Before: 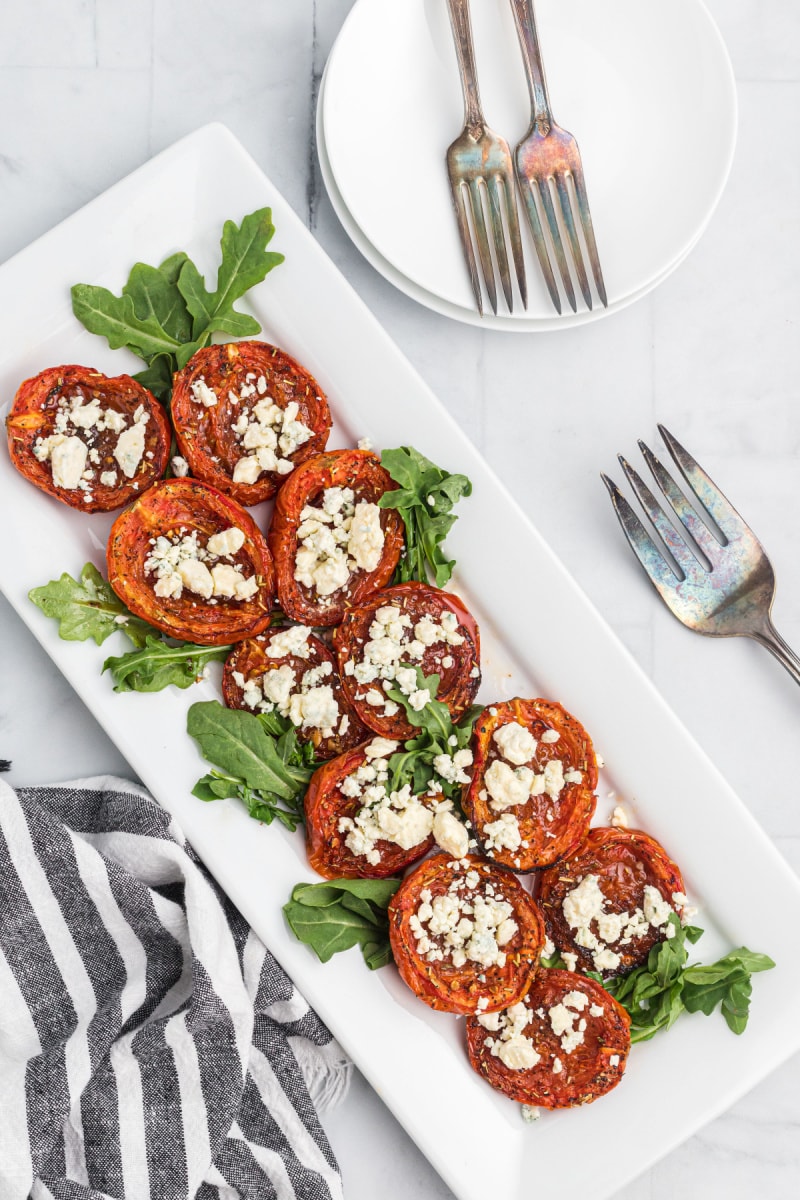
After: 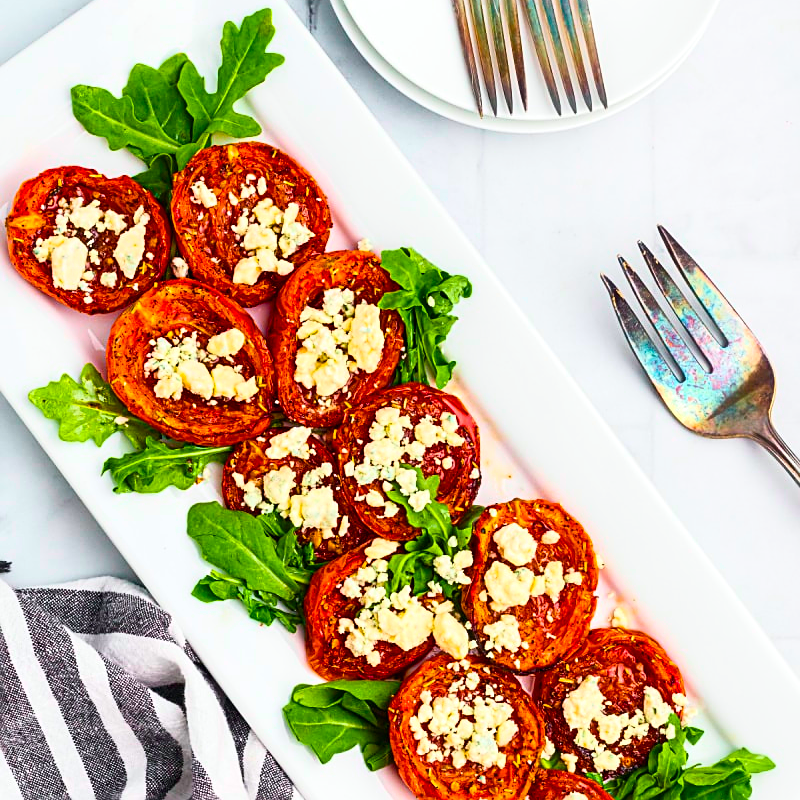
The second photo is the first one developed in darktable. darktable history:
sharpen: on, module defaults
exposure: compensate highlight preservation false
tone curve: curves: ch0 [(0, 0.01) (0.037, 0.032) (0.131, 0.108) (0.275, 0.258) (0.483, 0.512) (0.61, 0.661) (0.696, 0.76) (0.792, 0.867) (0.911, 0.955) (0.997, 0.995)]; ch1 [(0, 0) (0.308, 0.268) (0.425, 0.383) (0.503, 0.502) (0.529, 0.543) (0.706, 0.754) (0.869, 0.907) (1, 1)]; ch2 [(0, 0) (0.228, 0.196) (0.336, 0.315) (0.399, 0.403) (0.485, 0.487) (0.502, 0.502) (0.525, 0.523) (0.545, 0.552) (0.587, 0.61) (0.636, 0.654) (0.711, 0.729) (0.855, 0.87) (0.998, 0.977)], color space Lab, independent channels, preserve colors none
shadows and highlights: shadows 74.33, highlights -25.33, soften with gaussian
crop: top 16.585%, bottom 16.72%
color balance rgb: linear chroma grading › global chroma 25.095%, perceptual saturation grading › global saturation 19.756%, perceptual brilliance grading › global brilliance 2.653%, global vibrance 50.834%
